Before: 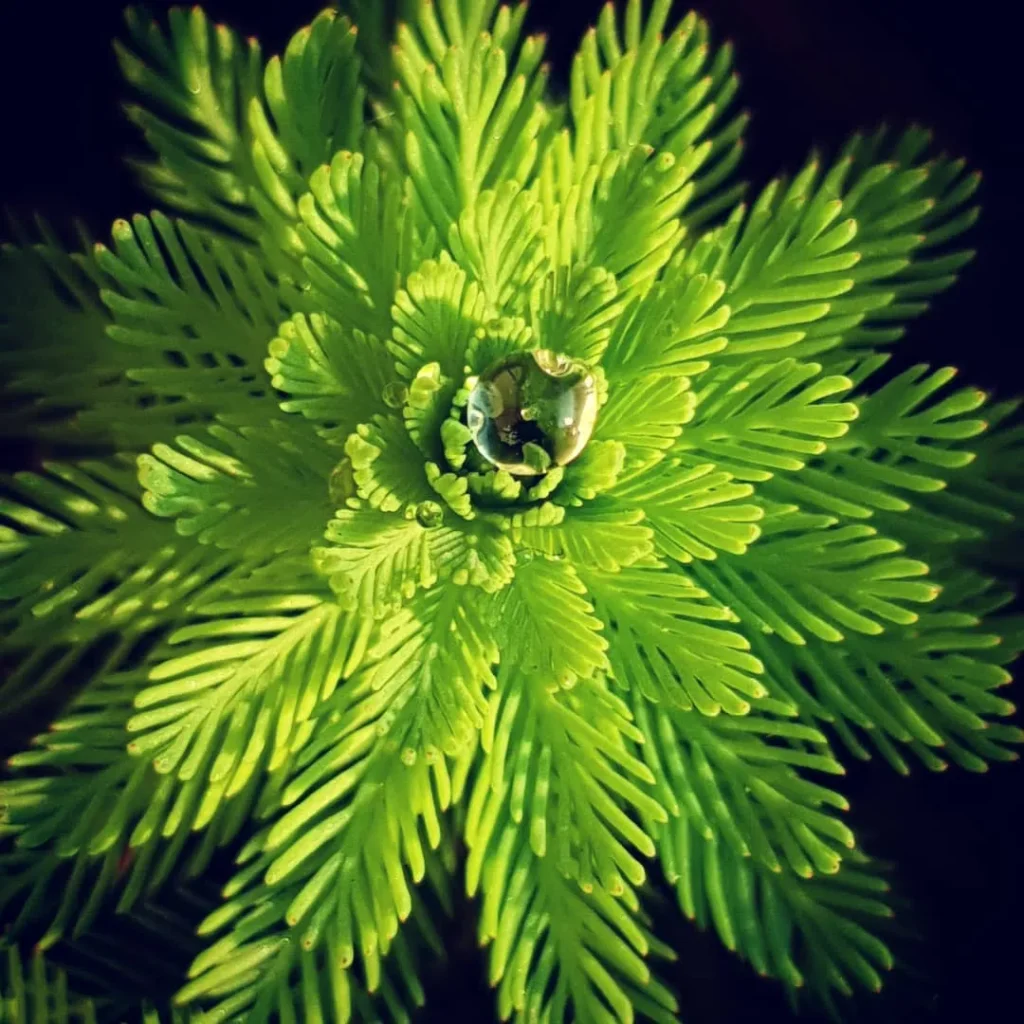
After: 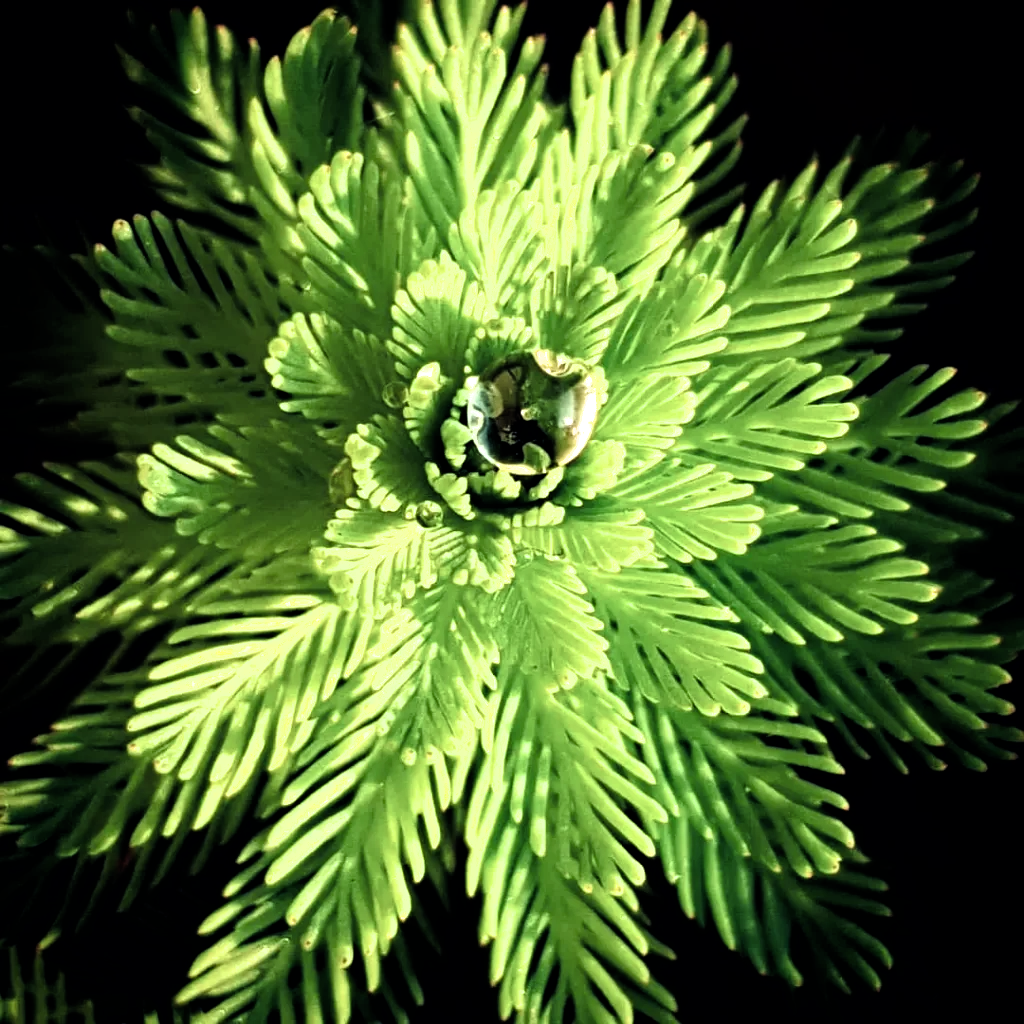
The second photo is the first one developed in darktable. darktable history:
filmic rgb: black relative exposure -8.19 EV, white relative exposure 2.24 EV, hardness 7.18, latitude 86.05%, contrast 1.692, highlights saturation mix -4.13%, shadows ↔ highlights balance -2.49%
